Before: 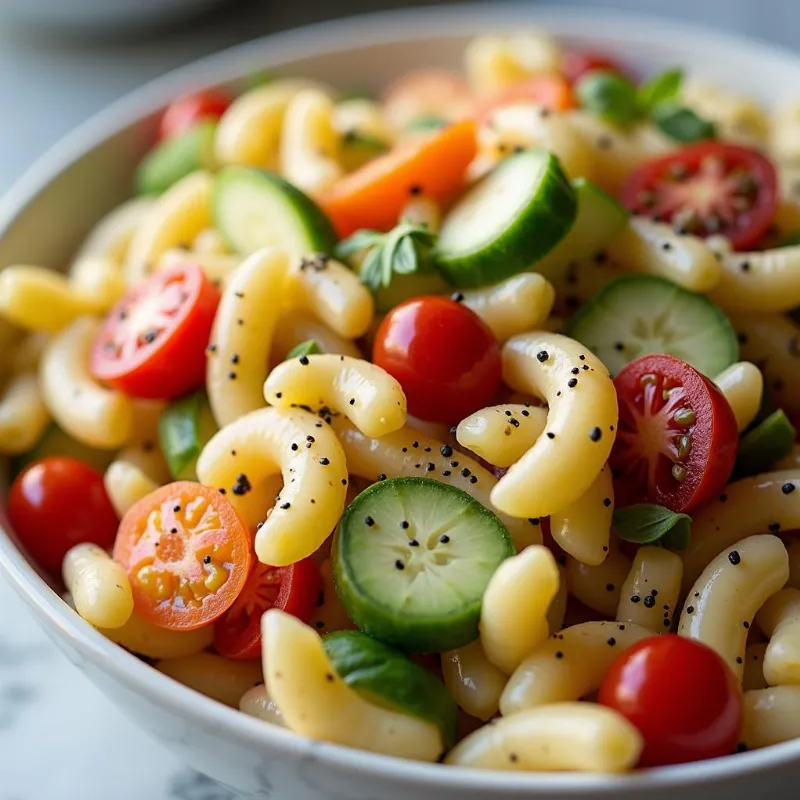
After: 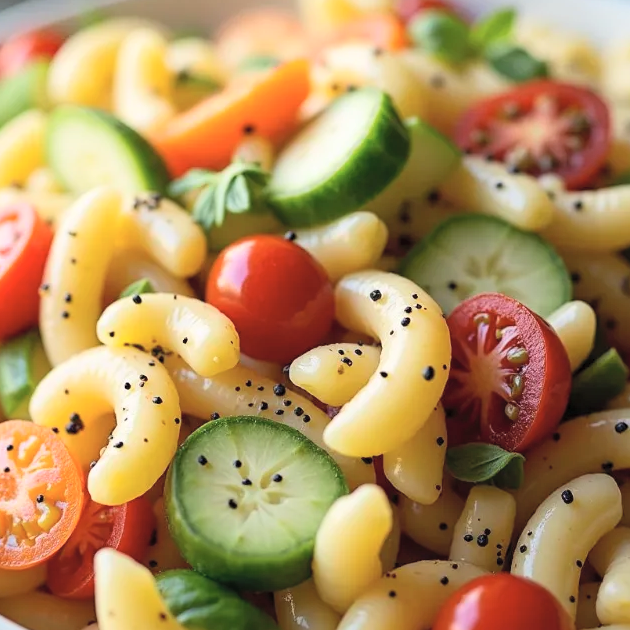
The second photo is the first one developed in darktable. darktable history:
crop and rotate: left 20.887%, top 7.724%, right 0.316%, bottom 13.507%
tone equalizer: edges refinement/feathering 500, mask exposure compensation -1.57 EV, preserve details guided filter
contrast brightness saturation: contrast 0.14, brightness 0.221
